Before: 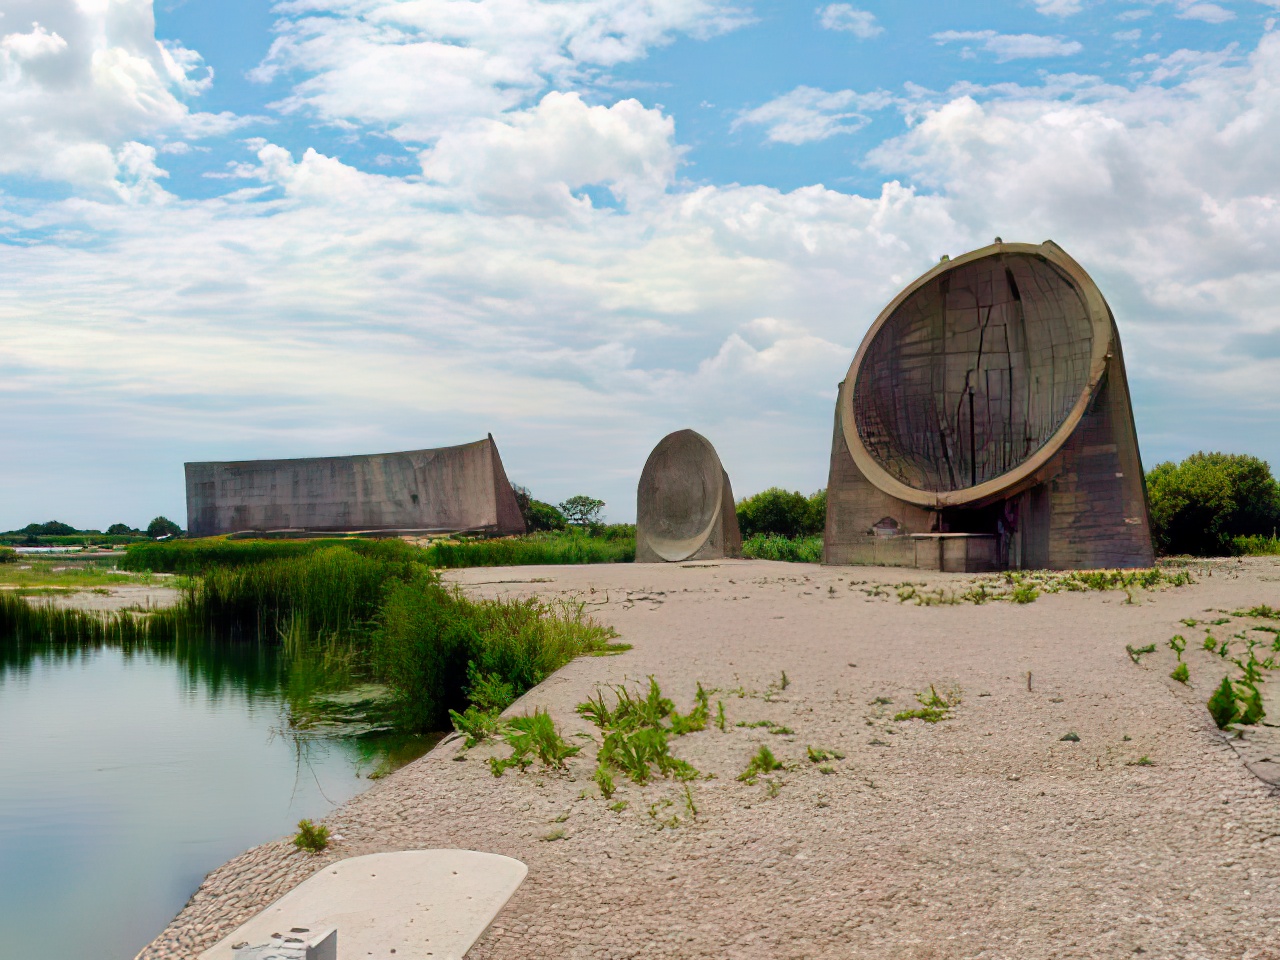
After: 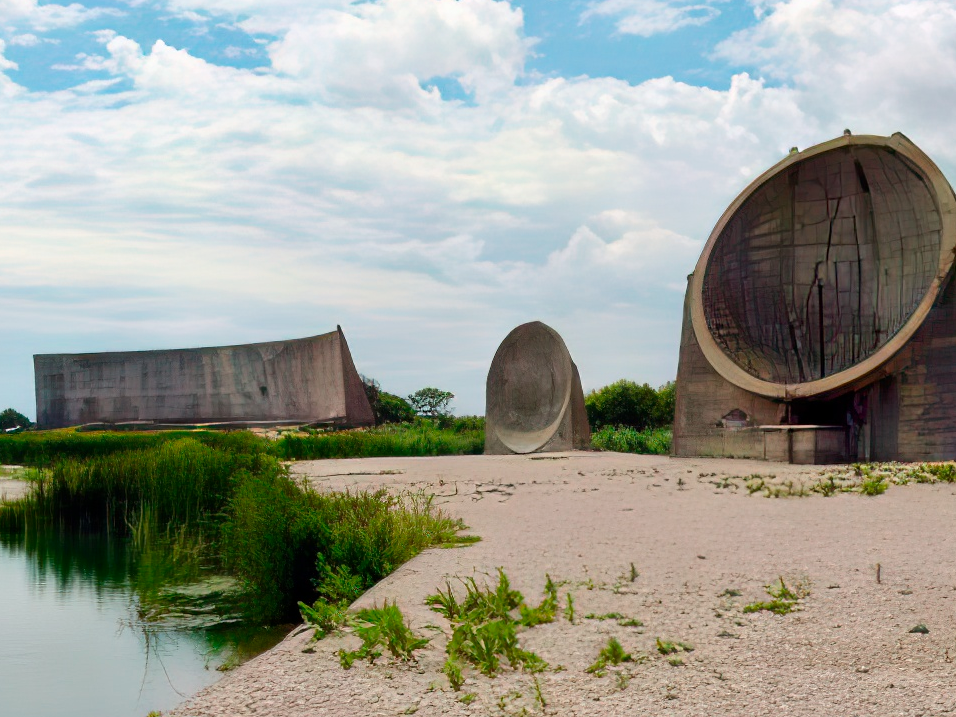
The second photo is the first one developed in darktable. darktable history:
crop and rotate: left 11.831%, top 11.346%, right 13.429%, bottom 13.899%
contrast brightness saturation: contrast 0.11, saturation -0.17
